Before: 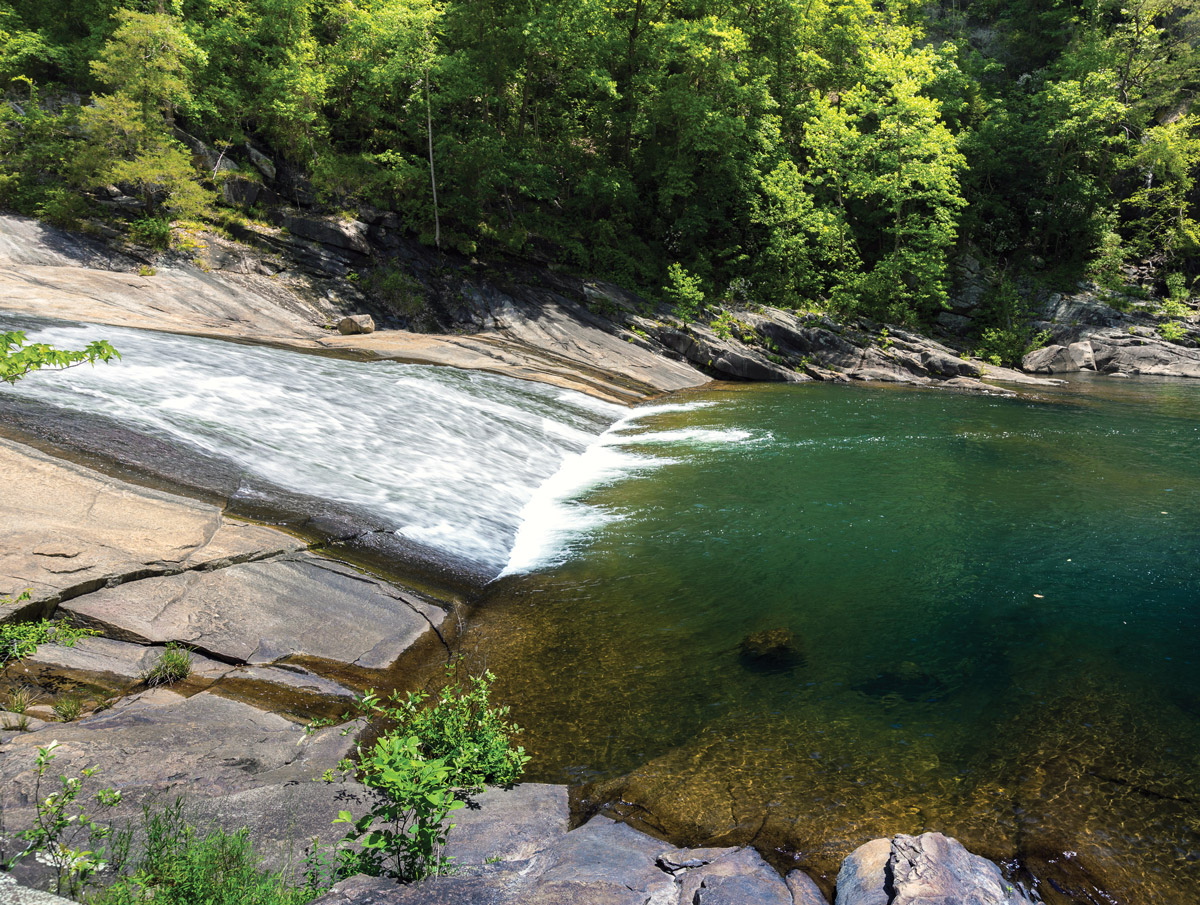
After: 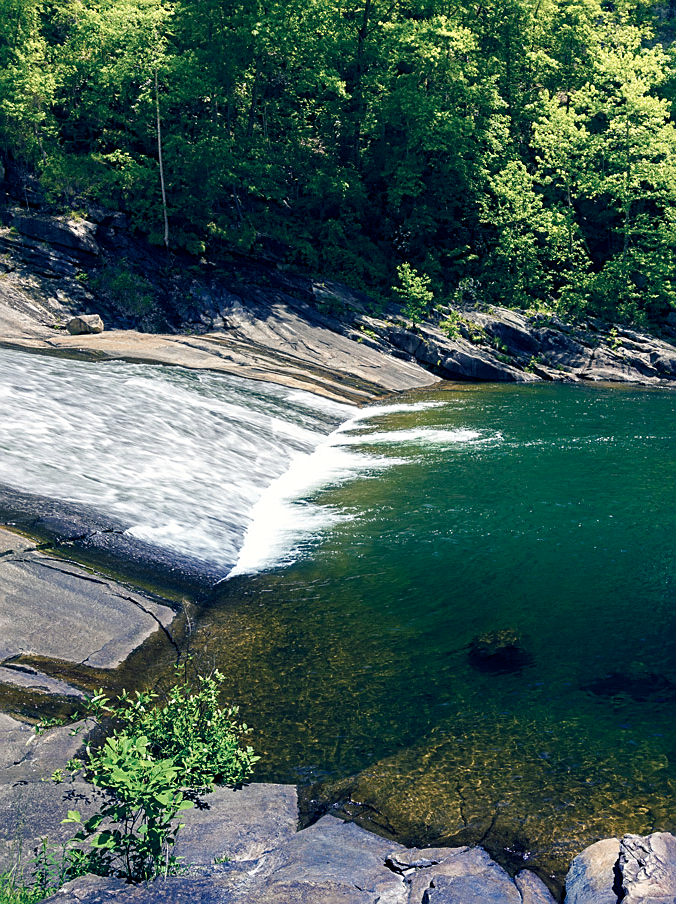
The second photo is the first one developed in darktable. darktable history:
color balance rgb: shadows lift › luminance -41.019%, shadows lift › chroma 13.892%, shadows lift › hue 257.98°, global offset › chroma 0.062%, global offset › hue 253.21°, perceptual saturation grading › global saturation 20%, perceptual saturation grading › highlights -49.753%, perceptual saturation grading › shadows 25.48%
sharpen: on, module defaults
crop and rotate: left 22.631%, right 21.032%
